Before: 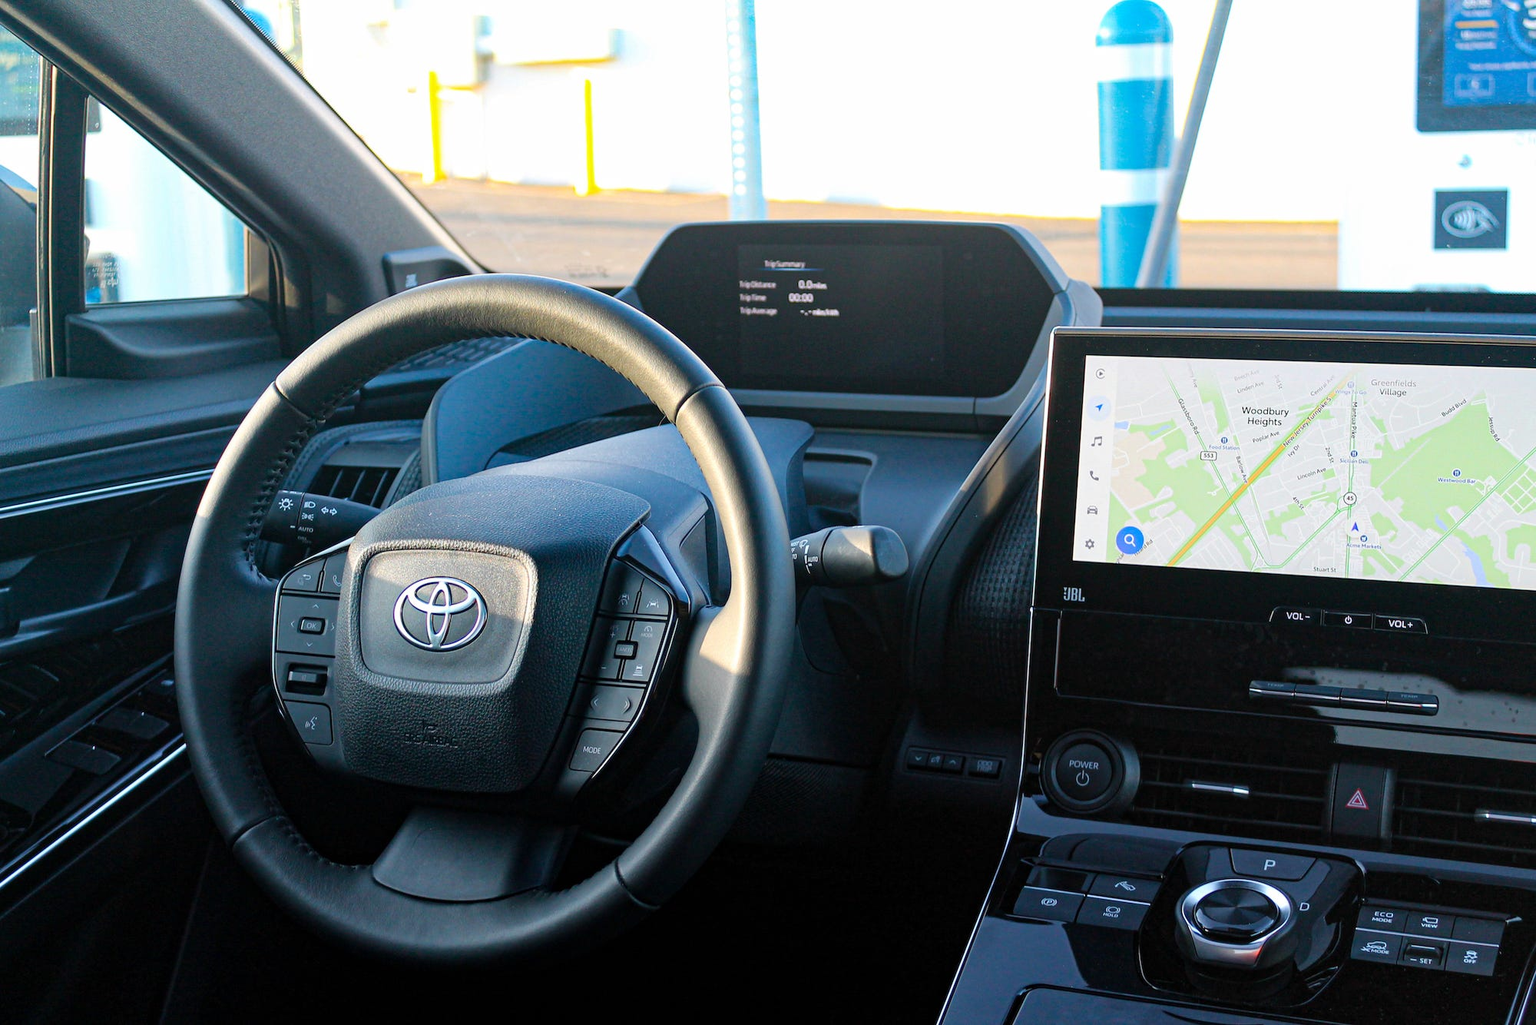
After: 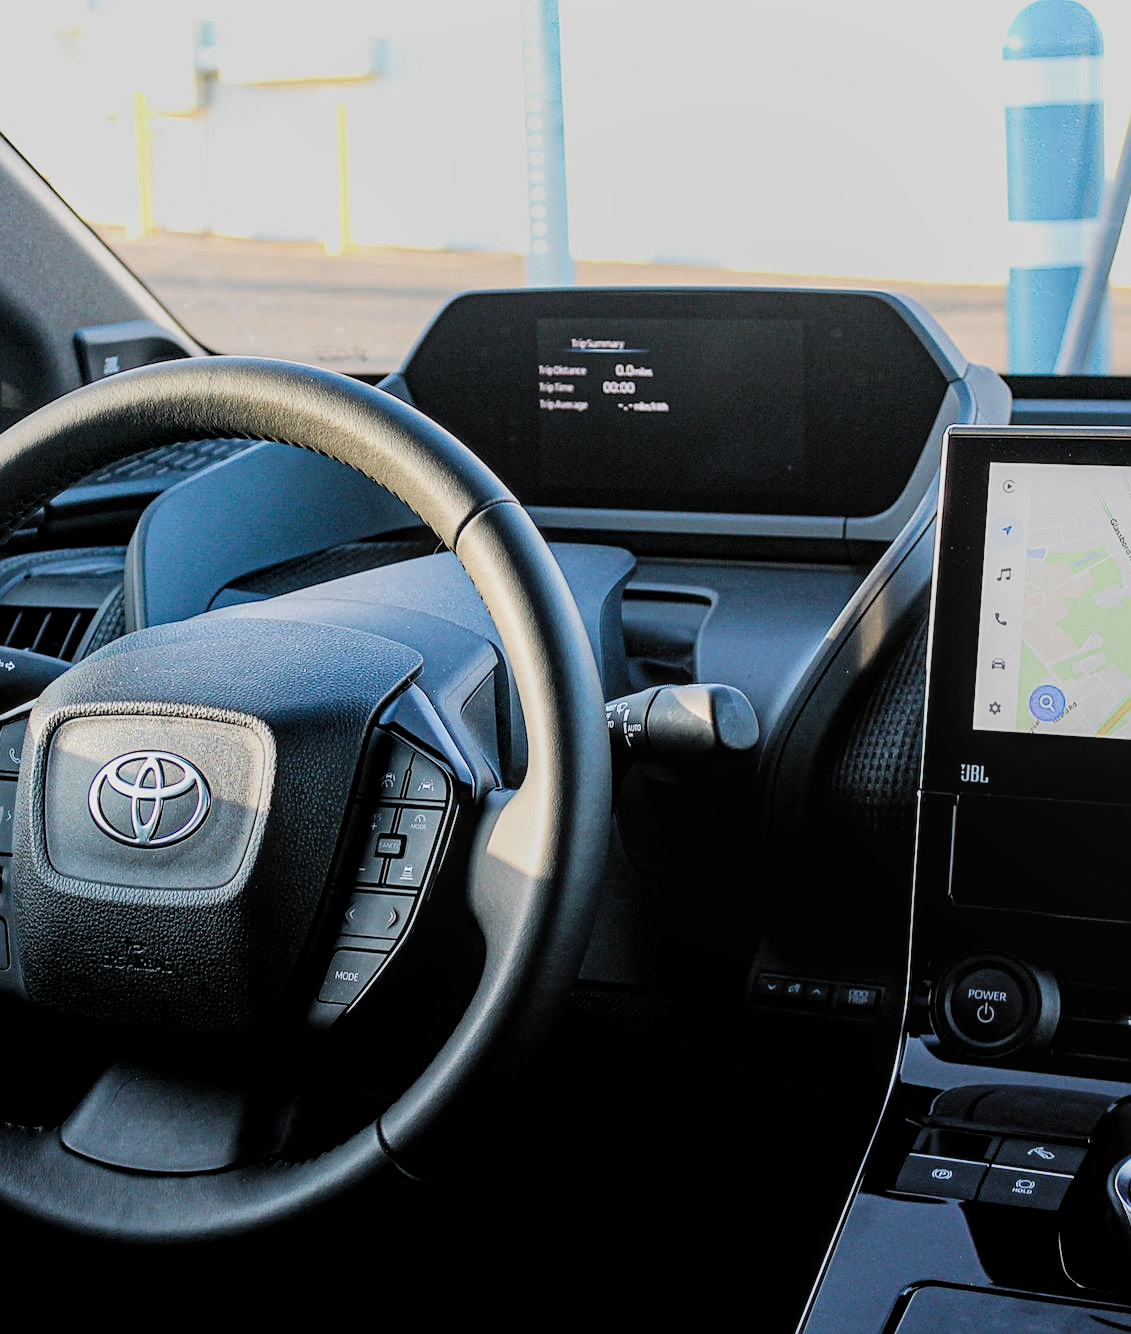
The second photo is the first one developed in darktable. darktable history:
local contrast: detail 130%
sharpen: amount 0.481
color balance rgb: linear chroma grading › global chroma 15.479%, perceptual saturation grading › global saturation -31.664%, global vibrance 25.145%
filmic rgb: black relative exposure -5.02 EV, white relative exposure 3.95 EV, hardness 2.89, contrast 1.298, color science v5 (2021), iterations of high-quality reconstruction 0, contrast in shadows safe, contrast in highlights safe
crop: left 21.231%, right 22.187%
